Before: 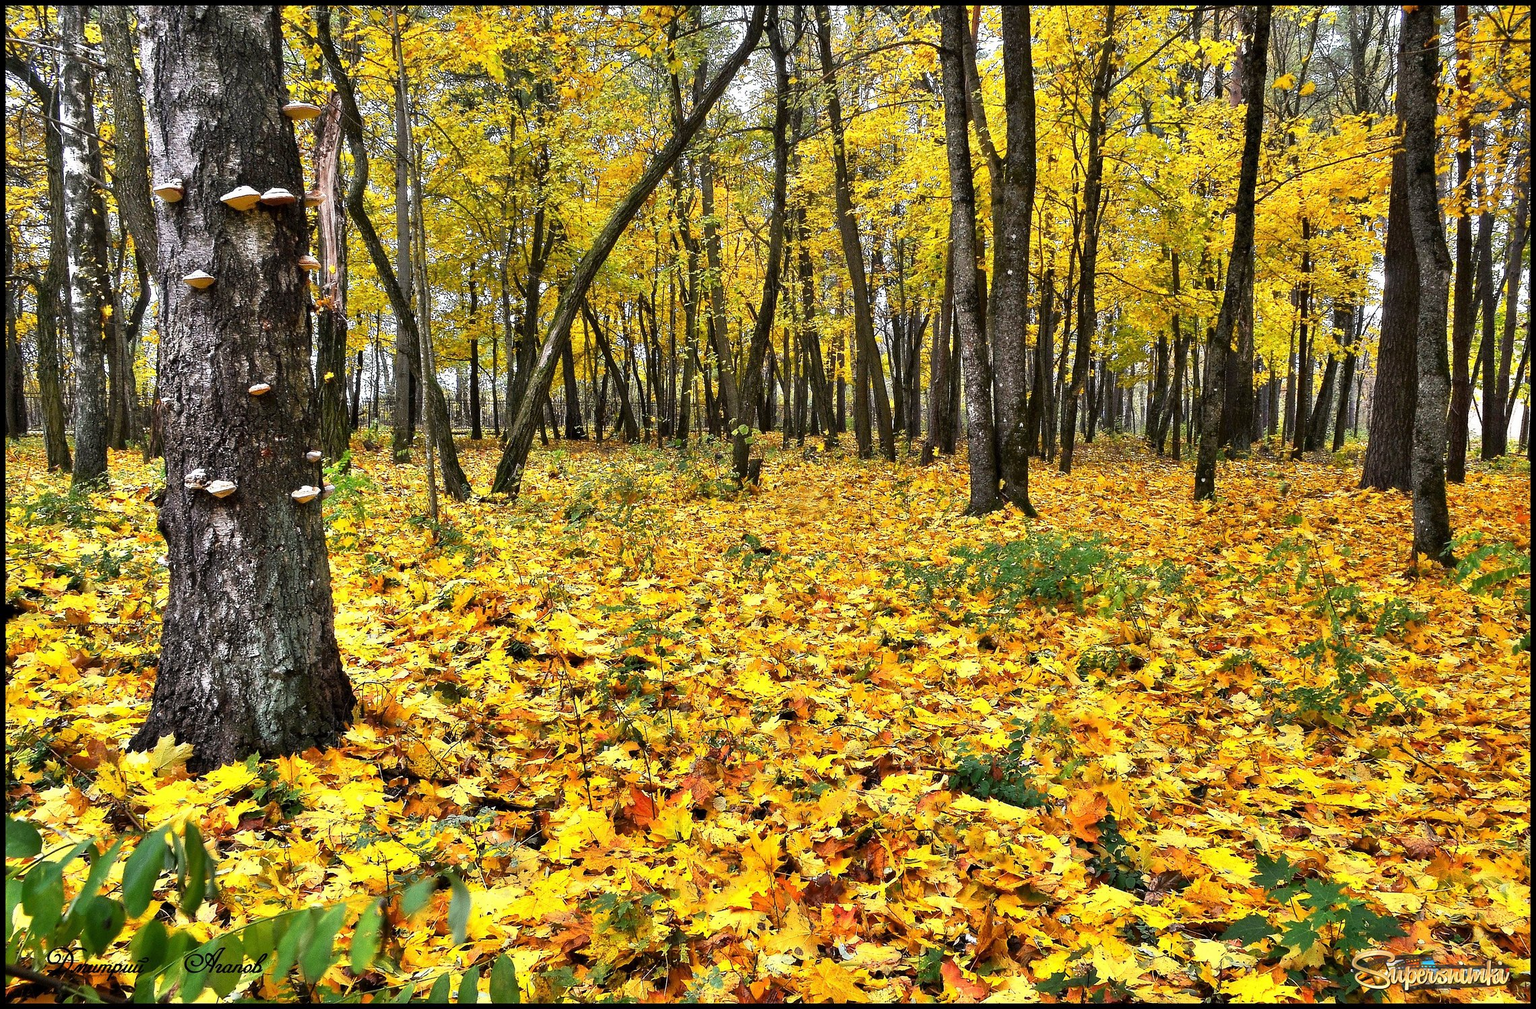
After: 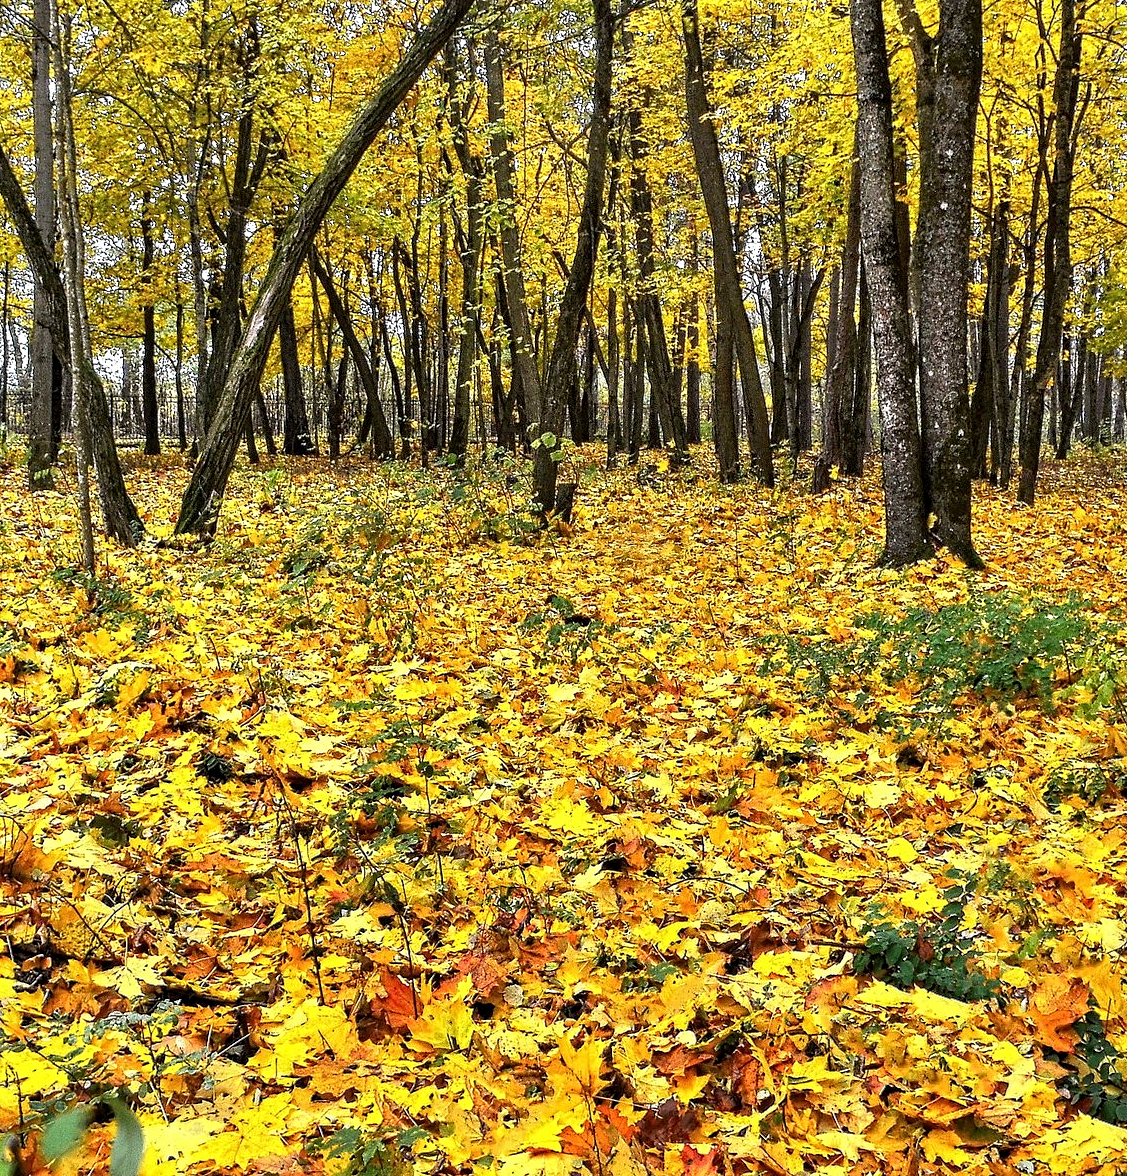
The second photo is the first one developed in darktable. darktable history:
crop and rotate: angle 0.02°, left 24.353%, top 13.219%, right 26.156%, bottom 8.224%
contrast equalizer: y [[0.5, 0.5, 0.5, 0.539, 0.64, 0.611], [0.5 ×6], [0.5 ×6], [0 ×6], [0 ×6]]
